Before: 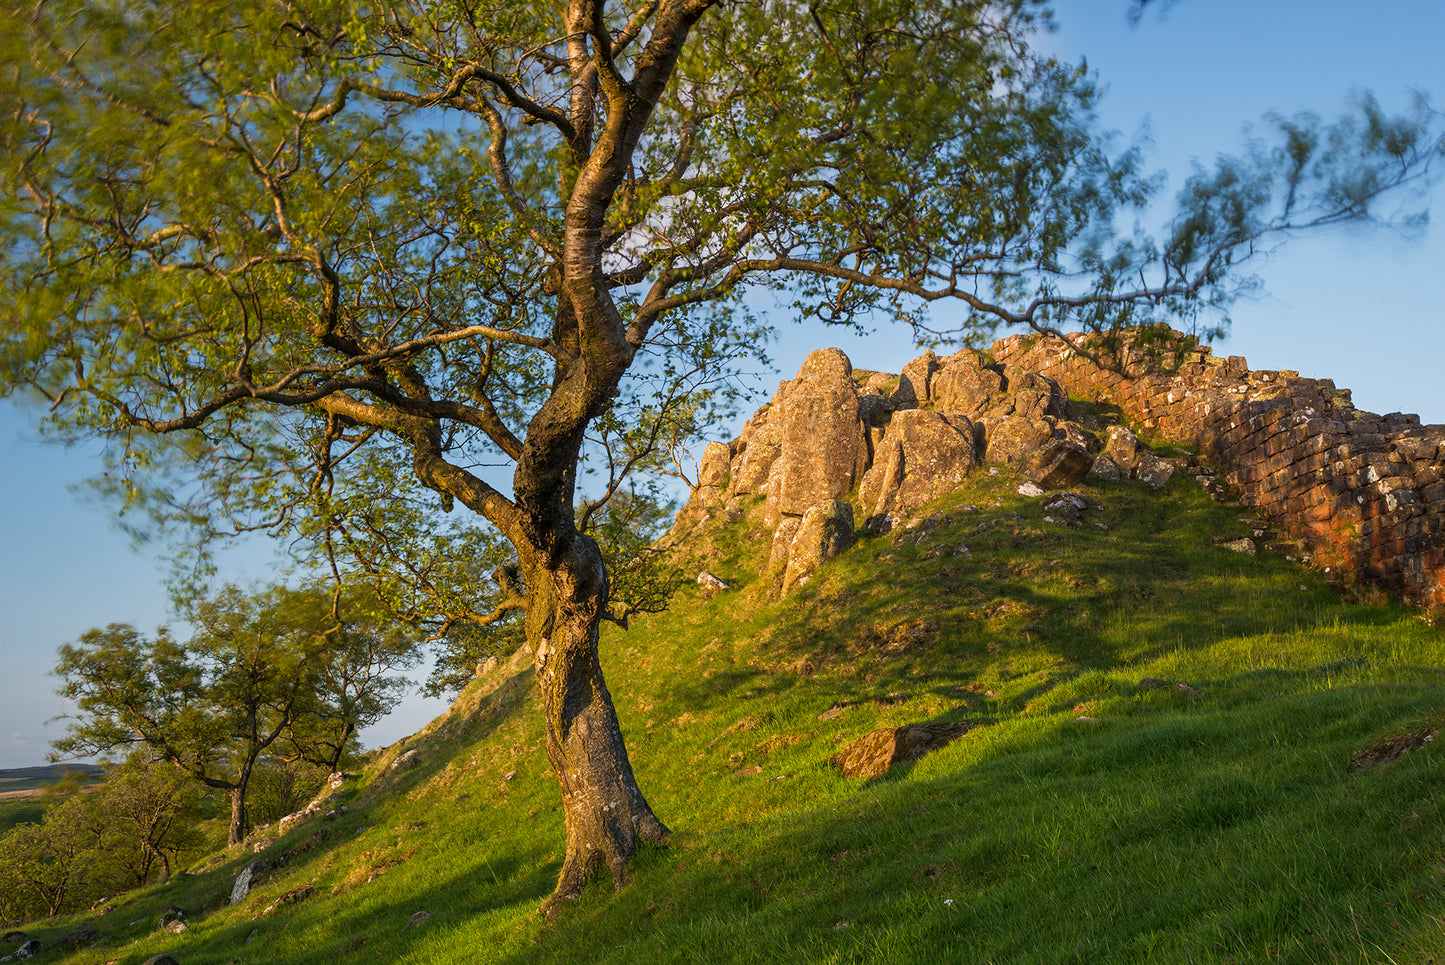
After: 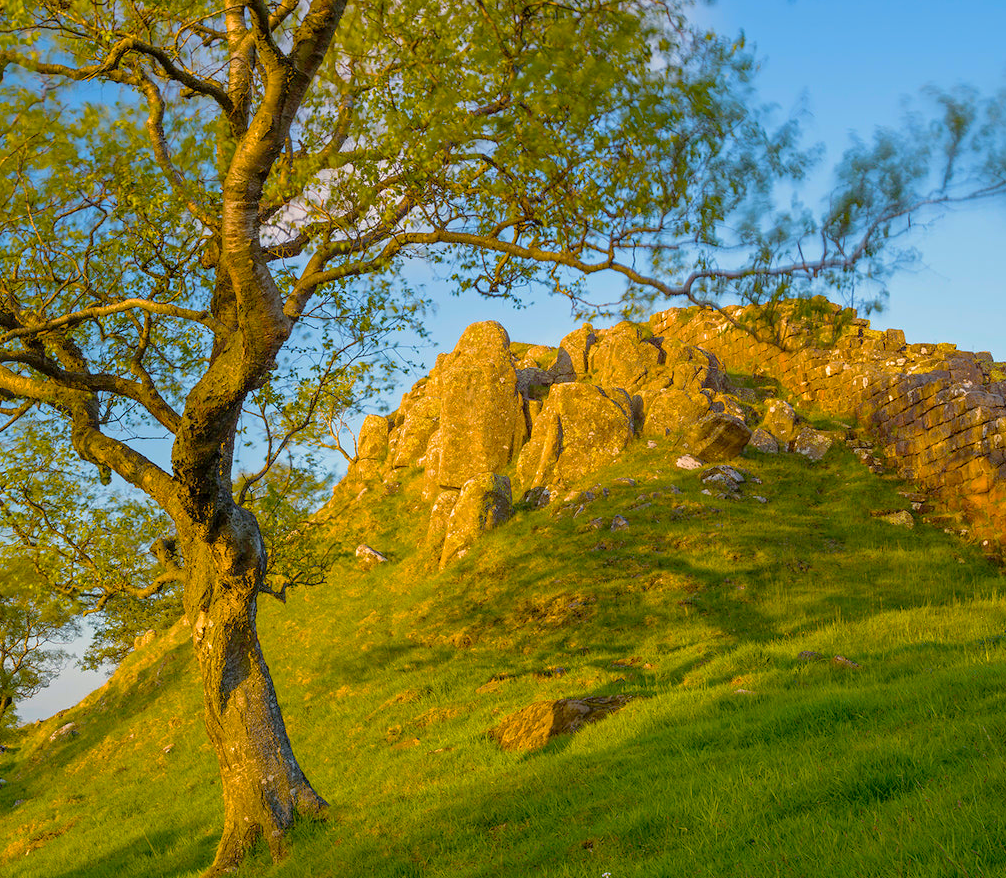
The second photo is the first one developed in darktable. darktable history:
color balance rgb: highlights gain › chroma 3.053%, highlights gain › hue 76.21°, linear chroma grading › mid-tones 7.997%, perceptual saturation grading › global saturation 31.021%, global vibrance 50.261%
tone curve: curves: ch0 [(0, 0) (0.004, 0.008) (0.077, 0.156) (0.169, 0.29) (0.774, 0.774) (1, 1)], preserve colors none
crop and rotate: left 23.71%, top 2.811%, right 6.637%, bottom 6.147%
